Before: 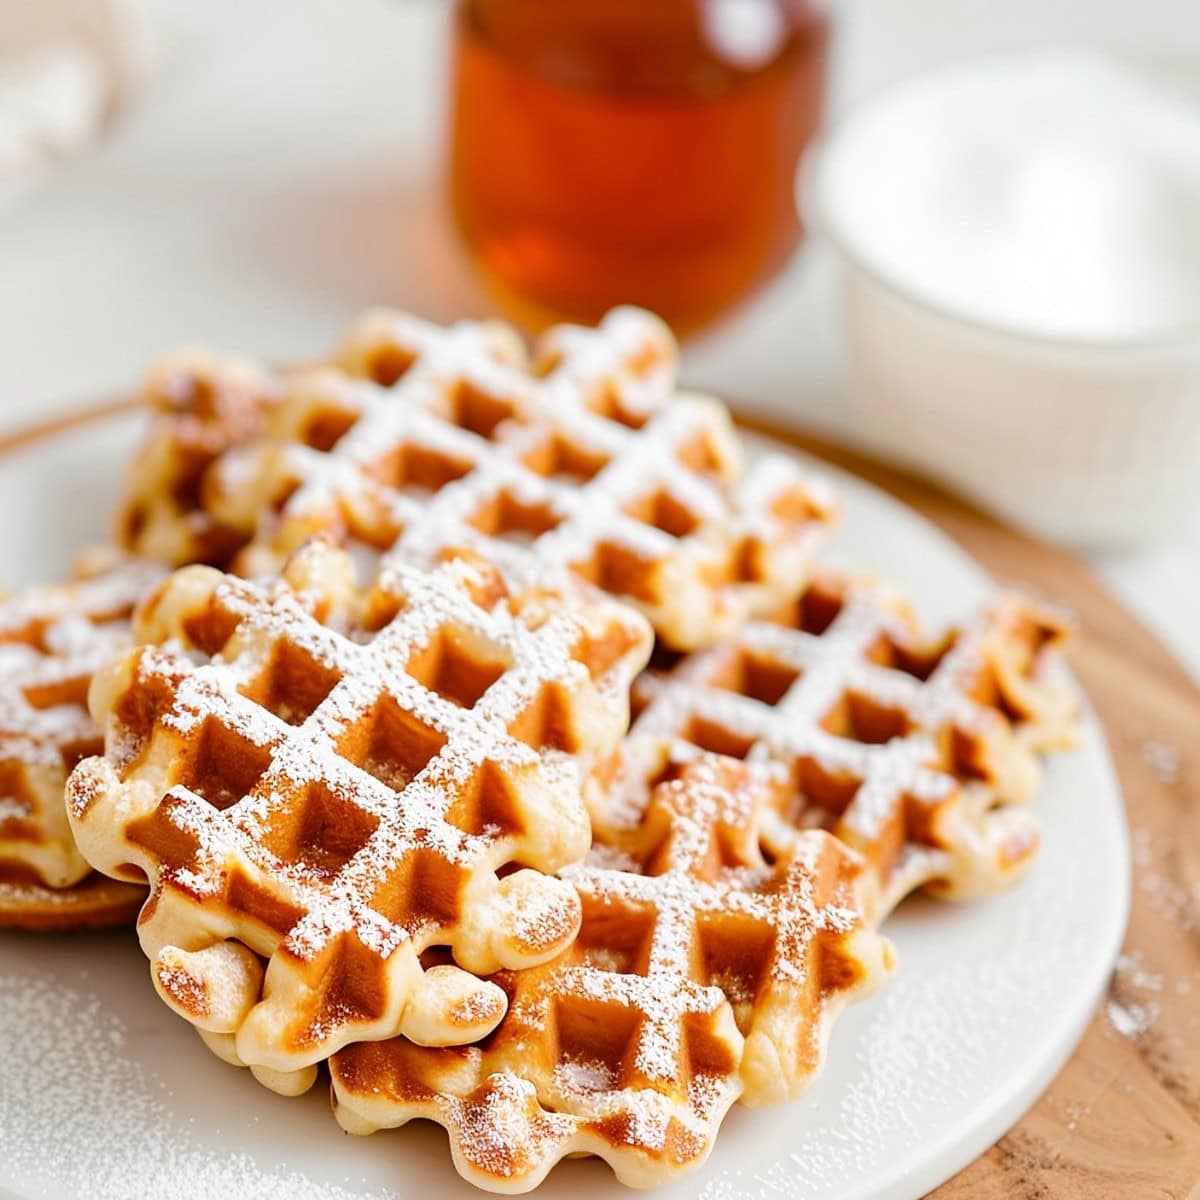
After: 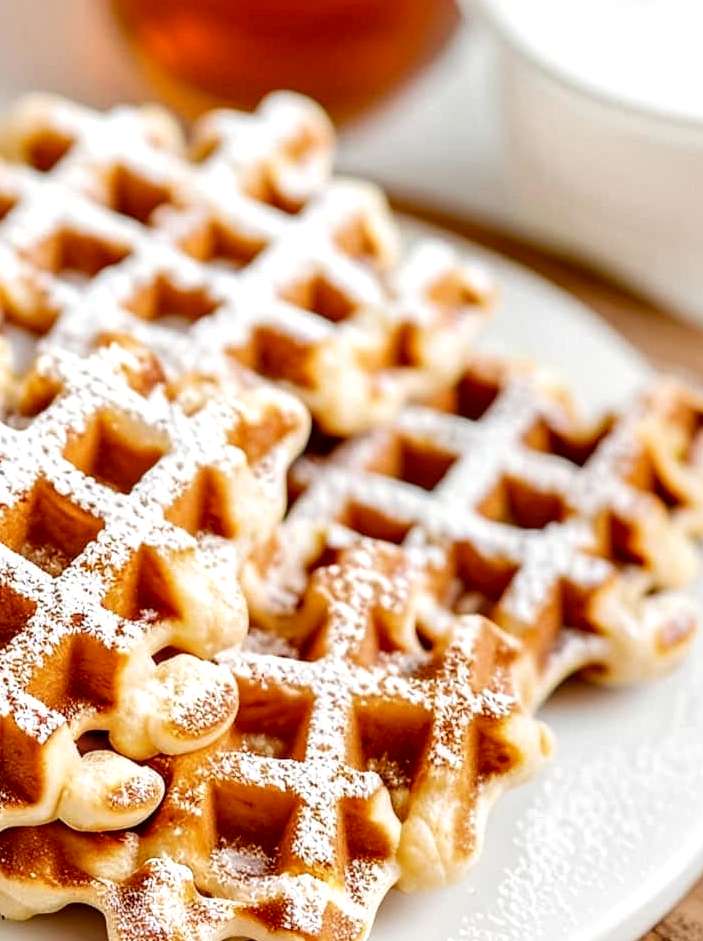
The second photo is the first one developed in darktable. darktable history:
crop and rotate: left 28.658%, top 17.96%, right 12.716%, bottom 3.603%
local contrast: detail 155%
